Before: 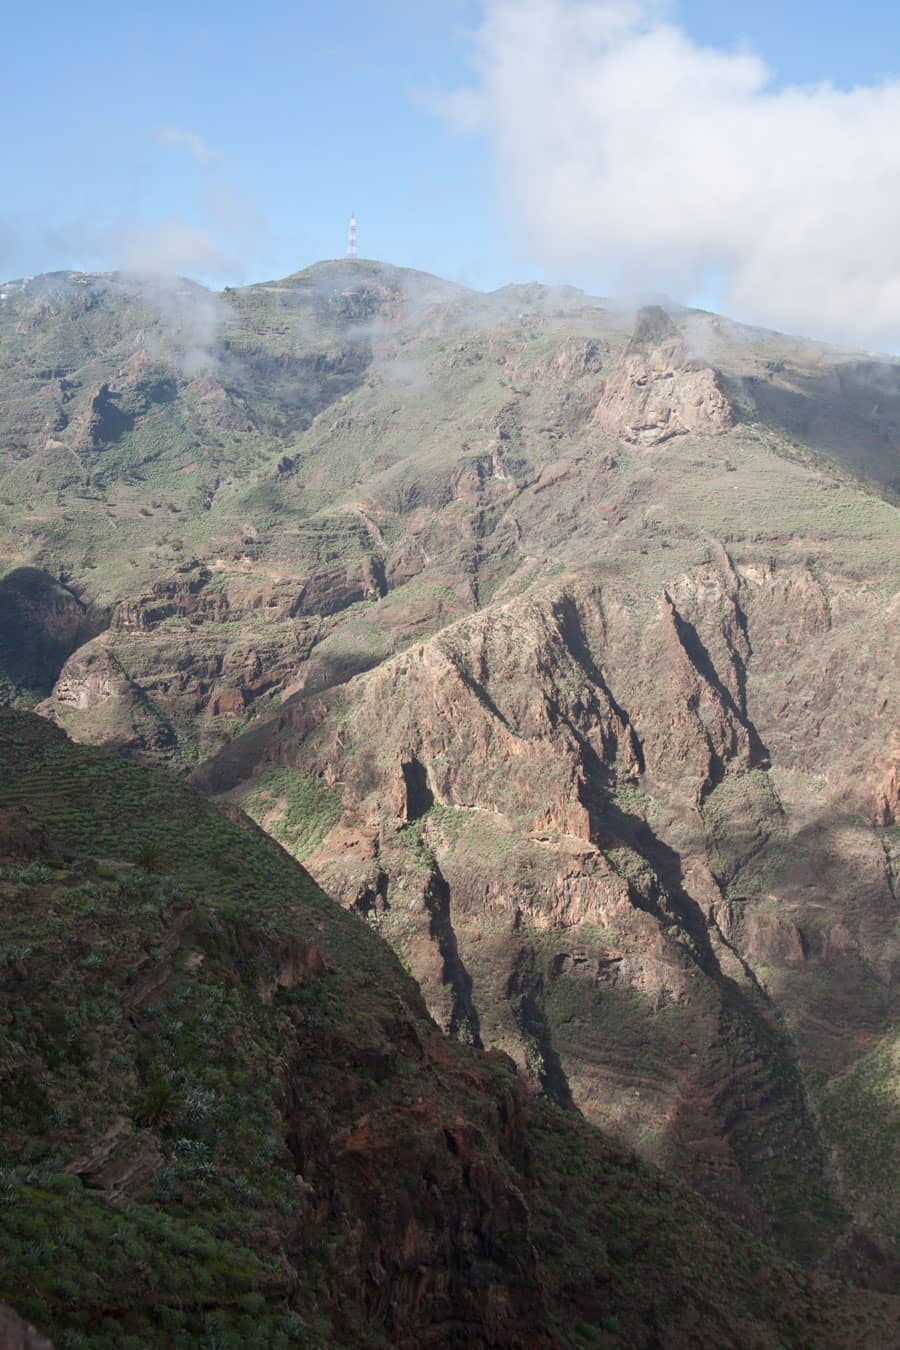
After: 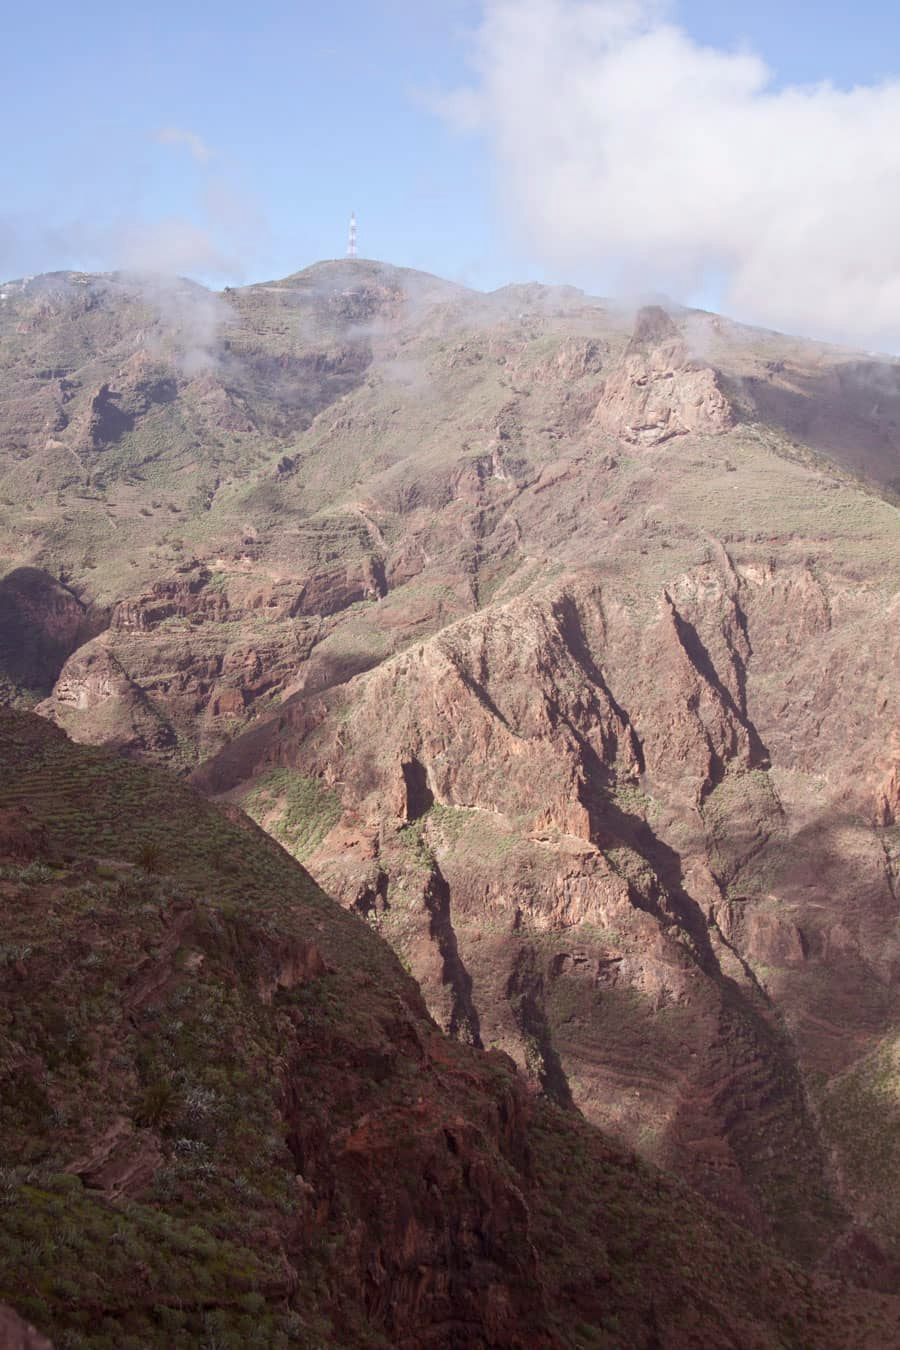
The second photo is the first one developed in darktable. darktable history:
shadows and highlights: radius 331.84, shadows 53.55, highlights -100, compress 94.63%, highlights color adjustment 73.23%, soften with gaussian
rgb levels: mode RGB, independent channels, levels [[0, 0.474, 1], [0, 0.5, 1], [0, 0.5, 1]]
